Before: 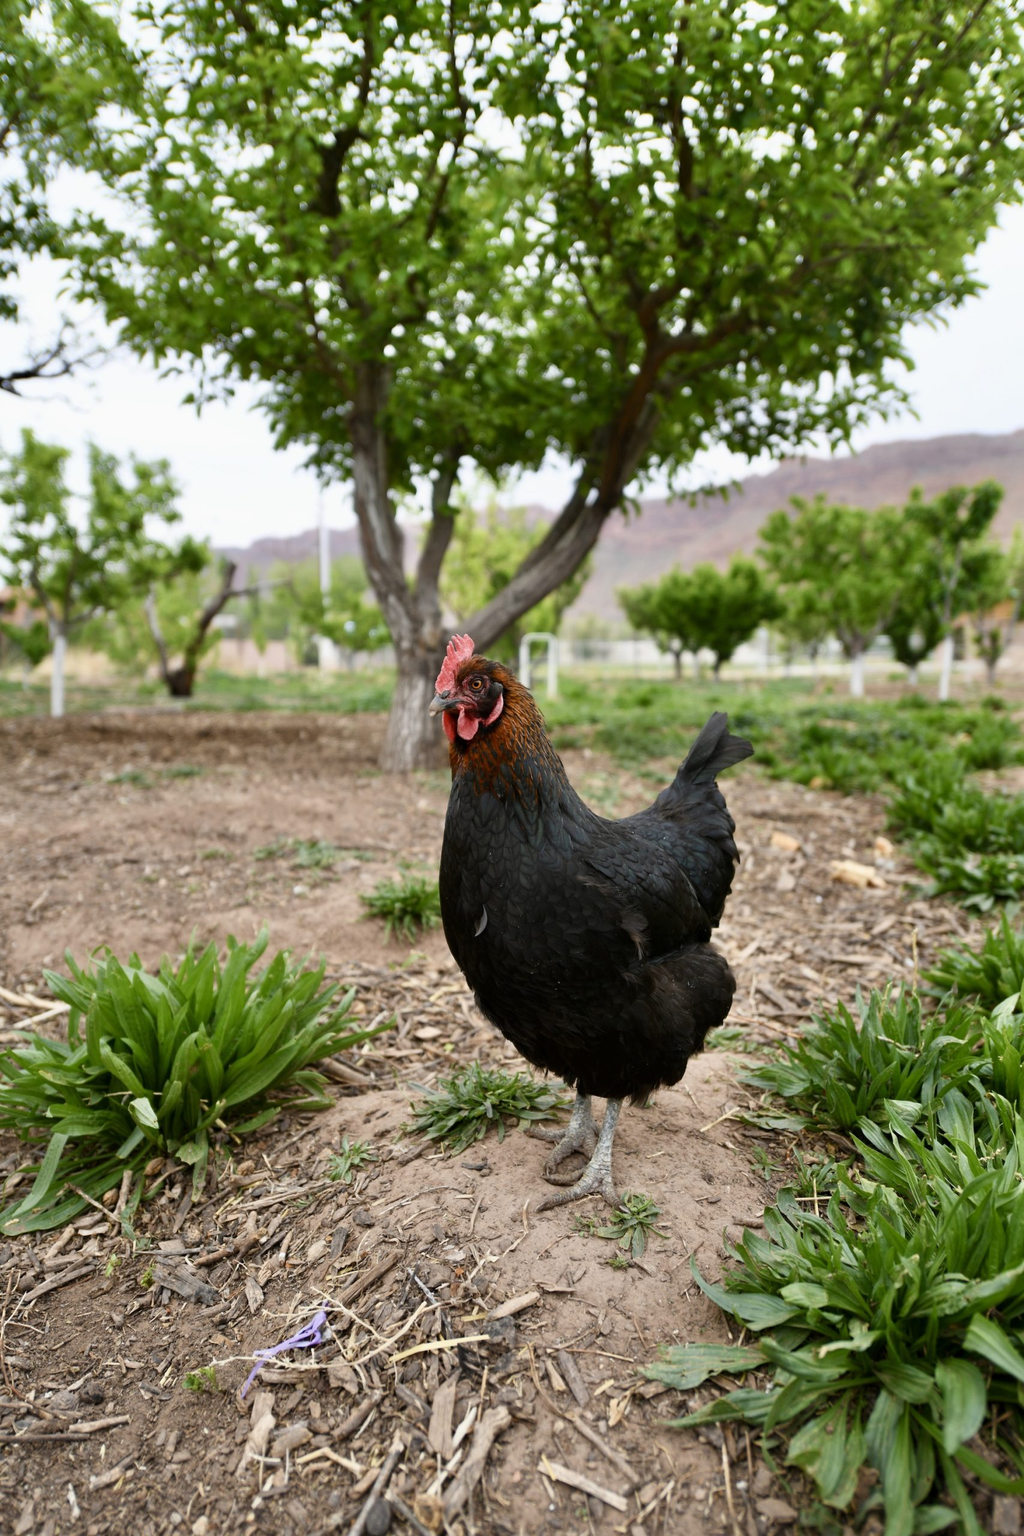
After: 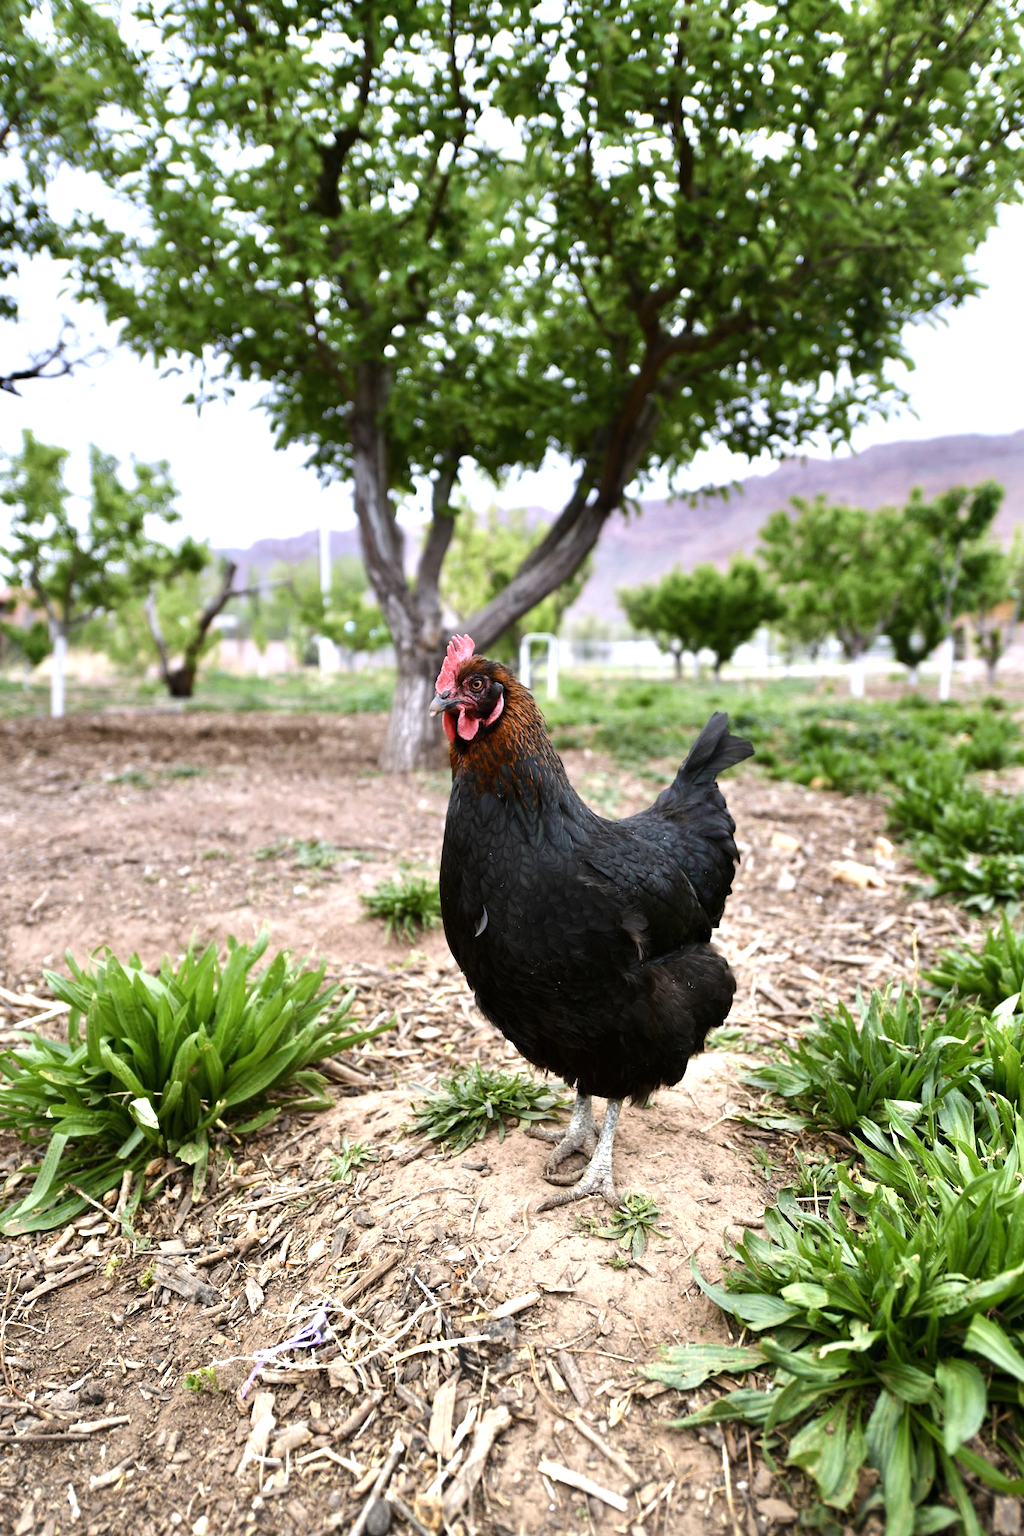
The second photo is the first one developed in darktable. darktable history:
exposure: black level correction 0, exposure 0.7 EV, compensate exposure bias true, compensate highlight preservation false
graduated density: hue 238.83°, saturation 50%
tone equalizer: -8 EV -0.417 EV, -7 EV -0.389 EV, -6 EV -0.333 EV, -5 EV -0.222 EV, -3 EV 0.222 EV, -2 EV 0.333 EV, -1 EV 0.389 EV, +0 EV 0.417 EV, edges refinement/feathering 500, mask exposure compensation -1.57 EV, preserve details no
